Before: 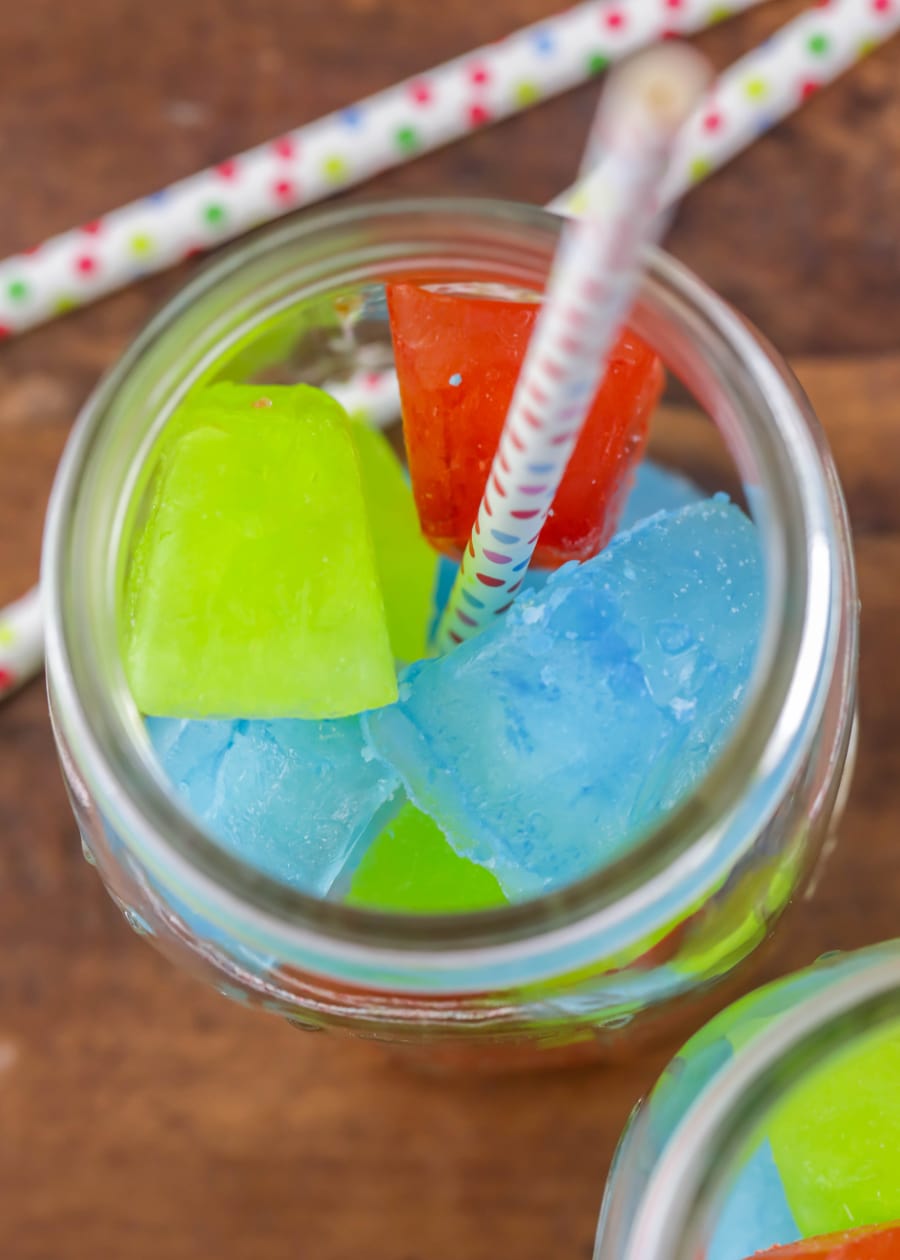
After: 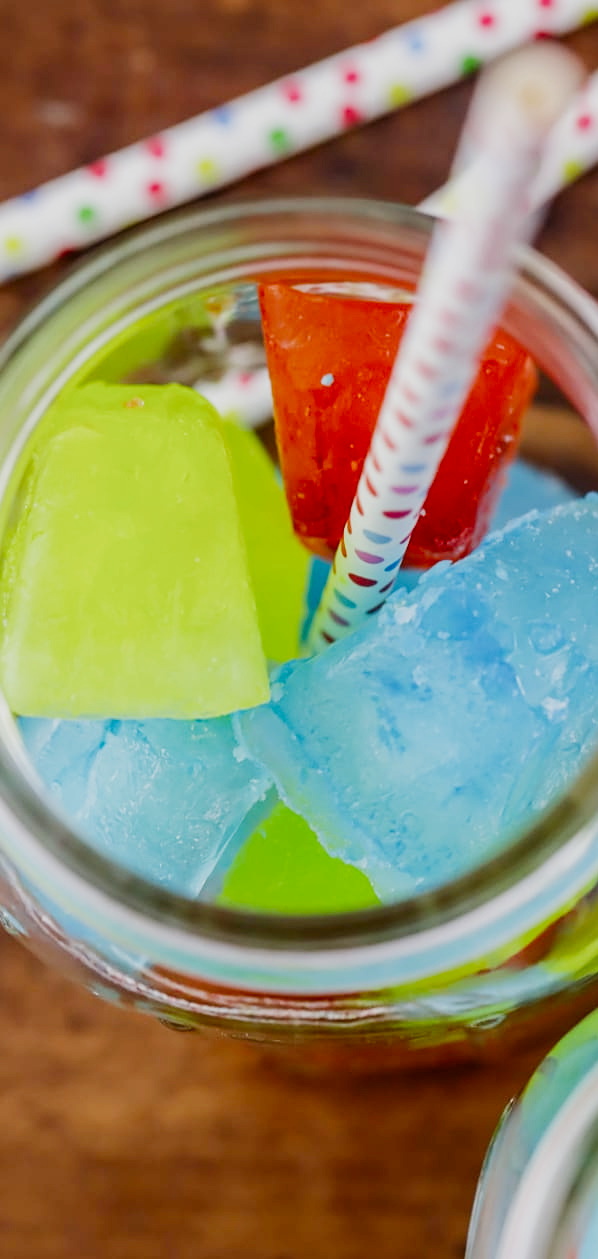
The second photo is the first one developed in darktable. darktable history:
sharpen: amount 0.207
contrast brightness saturation: contrast 0.145
filmic rgb: black relative exposure -5.04 EV, white relative exposure 4 EV, threshold 5.98 EV, hardness 2.87, contrast 1.193, add noise in highlights 0, preserve chrominance no, color science v4 (2020), iterations of high-quality reconstruction 0, enable highlight reconstruction true
crop and rotate: left 14.294%, right 19.154%
